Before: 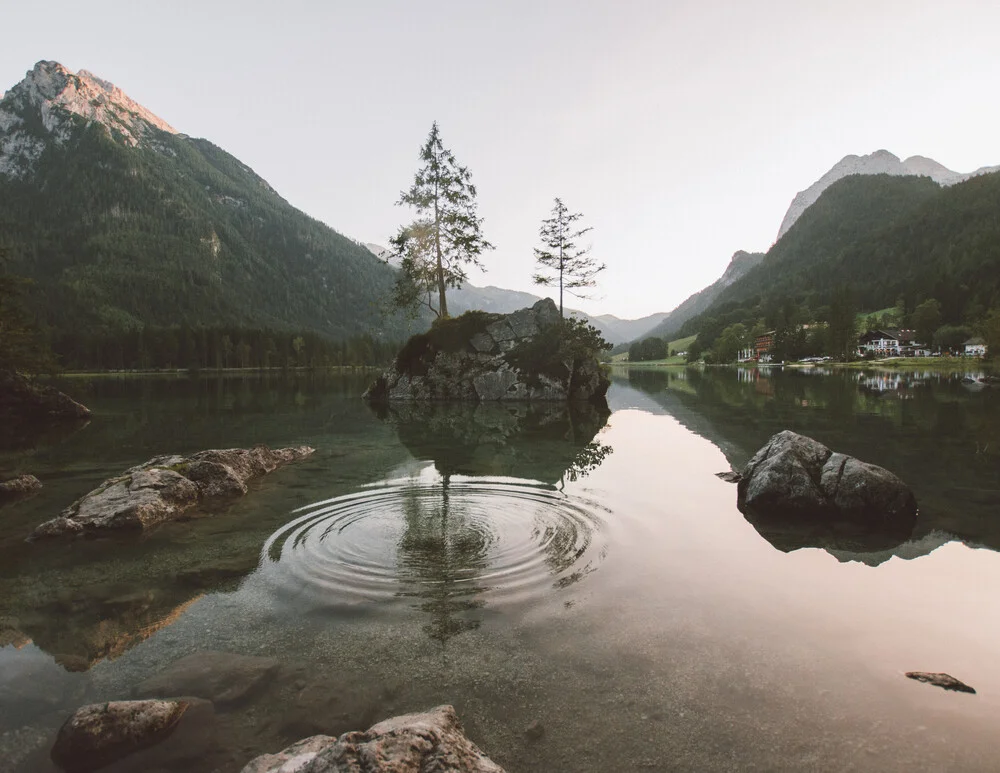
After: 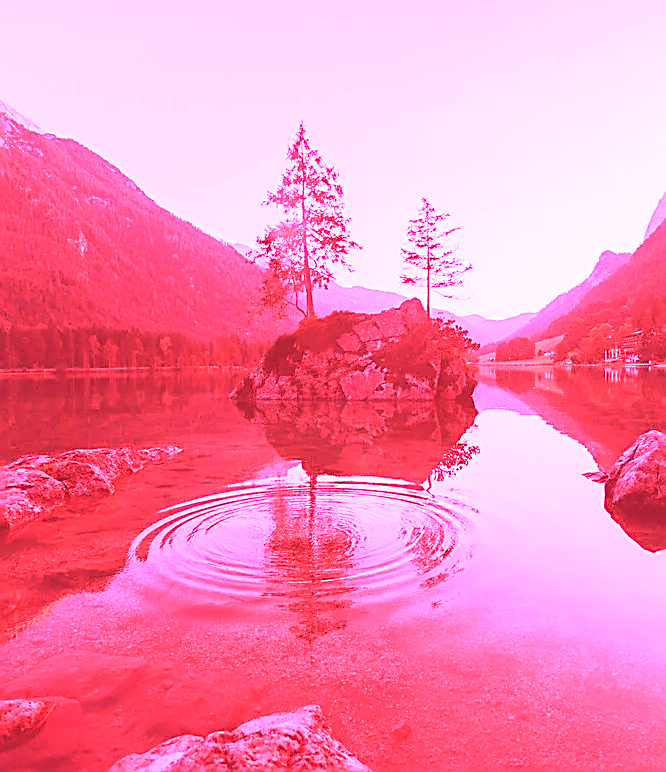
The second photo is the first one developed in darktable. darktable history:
white balance: red 4.26, blue 1.802
sharpen: radius 1.864, amount 0.398, threshold 1.271
crop and rotate: left 13.342%, right 19.991%
